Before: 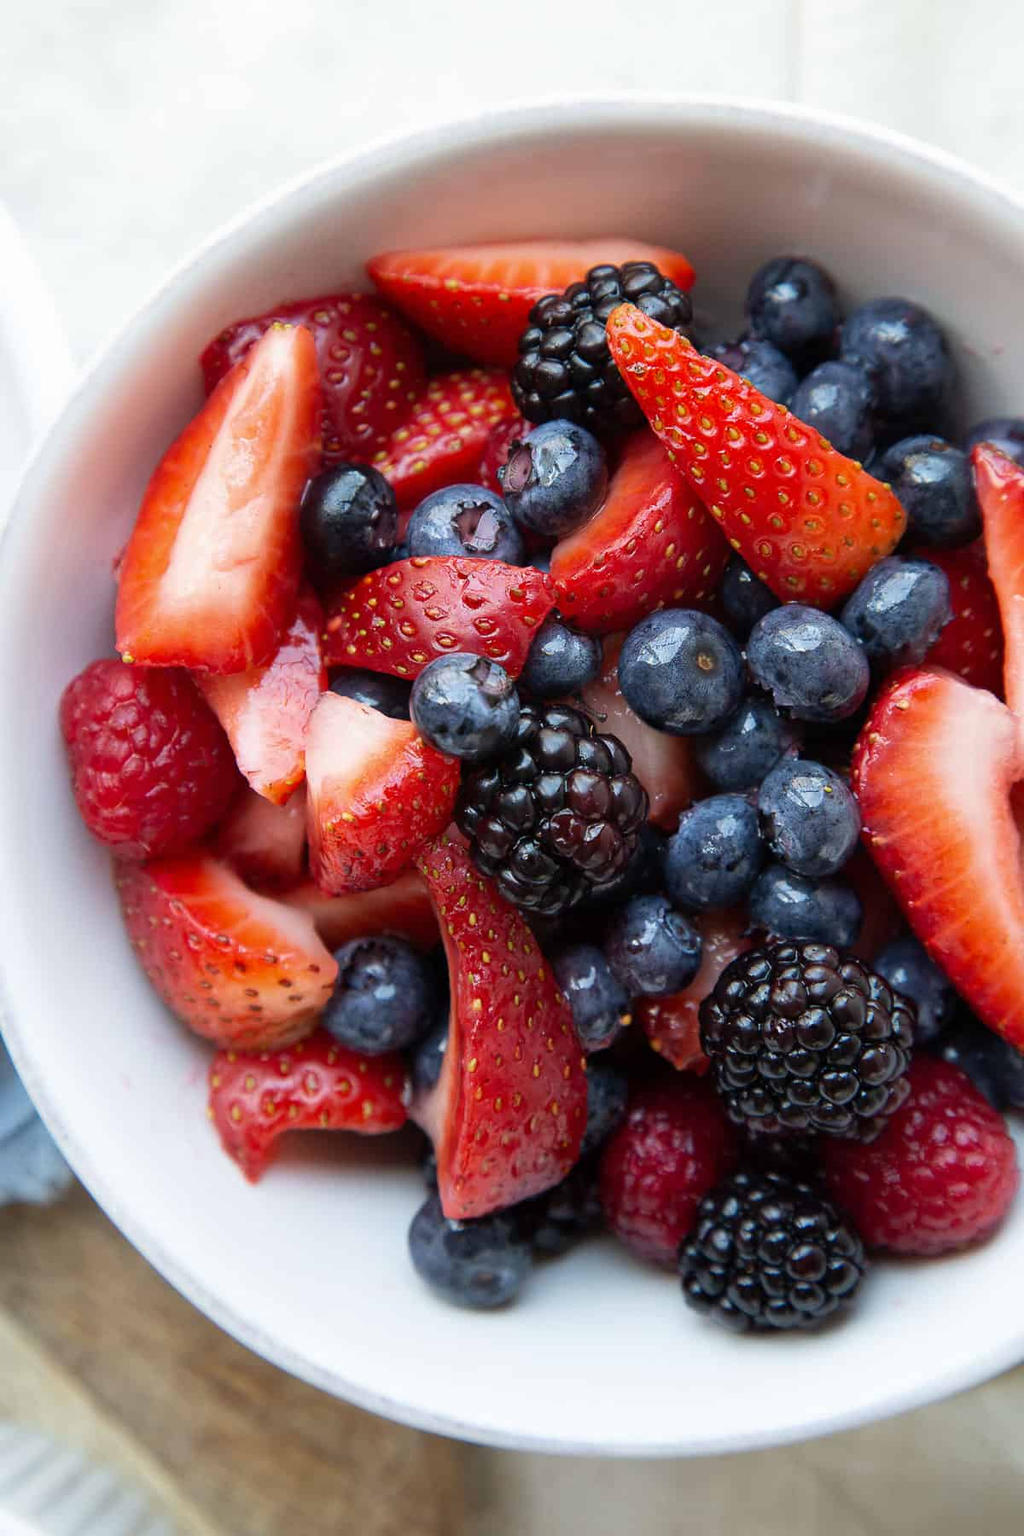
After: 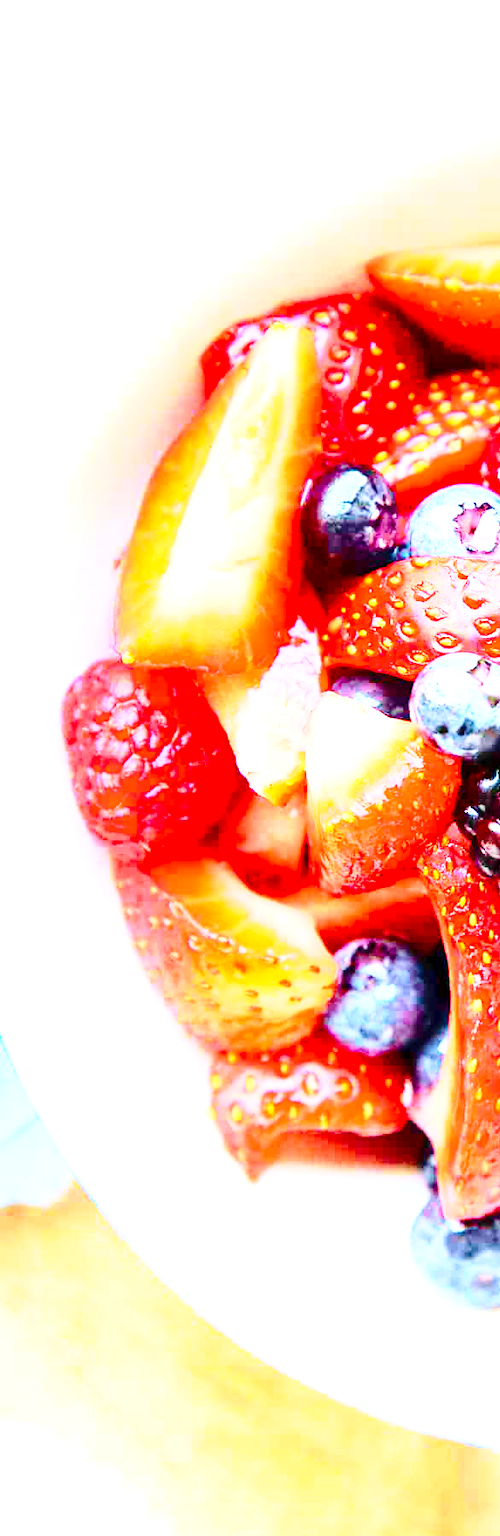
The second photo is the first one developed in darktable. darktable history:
color balance rgb: highlights gain › chroma 0.668%, highlights gain › hue 54.89°, perceptual saturation grading › global saturation 19.423%, perceptual brilliance grading › global brilliance 10.439%, perceptual brilliance grading › shadows 15.832%, global vibrance 20%
crop and rotate: left 0.029%, top 0%, right 51.098%
base curve: curves: ch0 [(0, 0) (0.028, 0.03) (0.121, 0.232) (0.46, 0.748) (0.859, 0.968) (1, 1)], preserve colors none
exposure: black level correction 0.001, exposure 1.728 EV, compensate exposure bias true, compensate highlight preservation false
tone curve: curves: ch0 [(0, 0) (0.074, 0.04) (0.157, 0.1) (0.472, 0.515) (0.635, 0.731) (0.768, 0.878) (0.899, 0.969) (1, 1)]; ch1 [(0, 0) (0.08, 0.08) (0.3, 0.3) (0.5, 0.5) (0.539, 0.558) (0.586, 0.658) (0.69, 0.787) (0.92, 0.92) (1, 1)]; ch2 [(0, 0) (0.08, 0.08) (0.3, 0.3) (0.5, 0.5) (0.543, 0.597) (0.597, 0.679) (0.92, 0.92) (1, 1)], color space Lab, independent channels, preserve colors none
